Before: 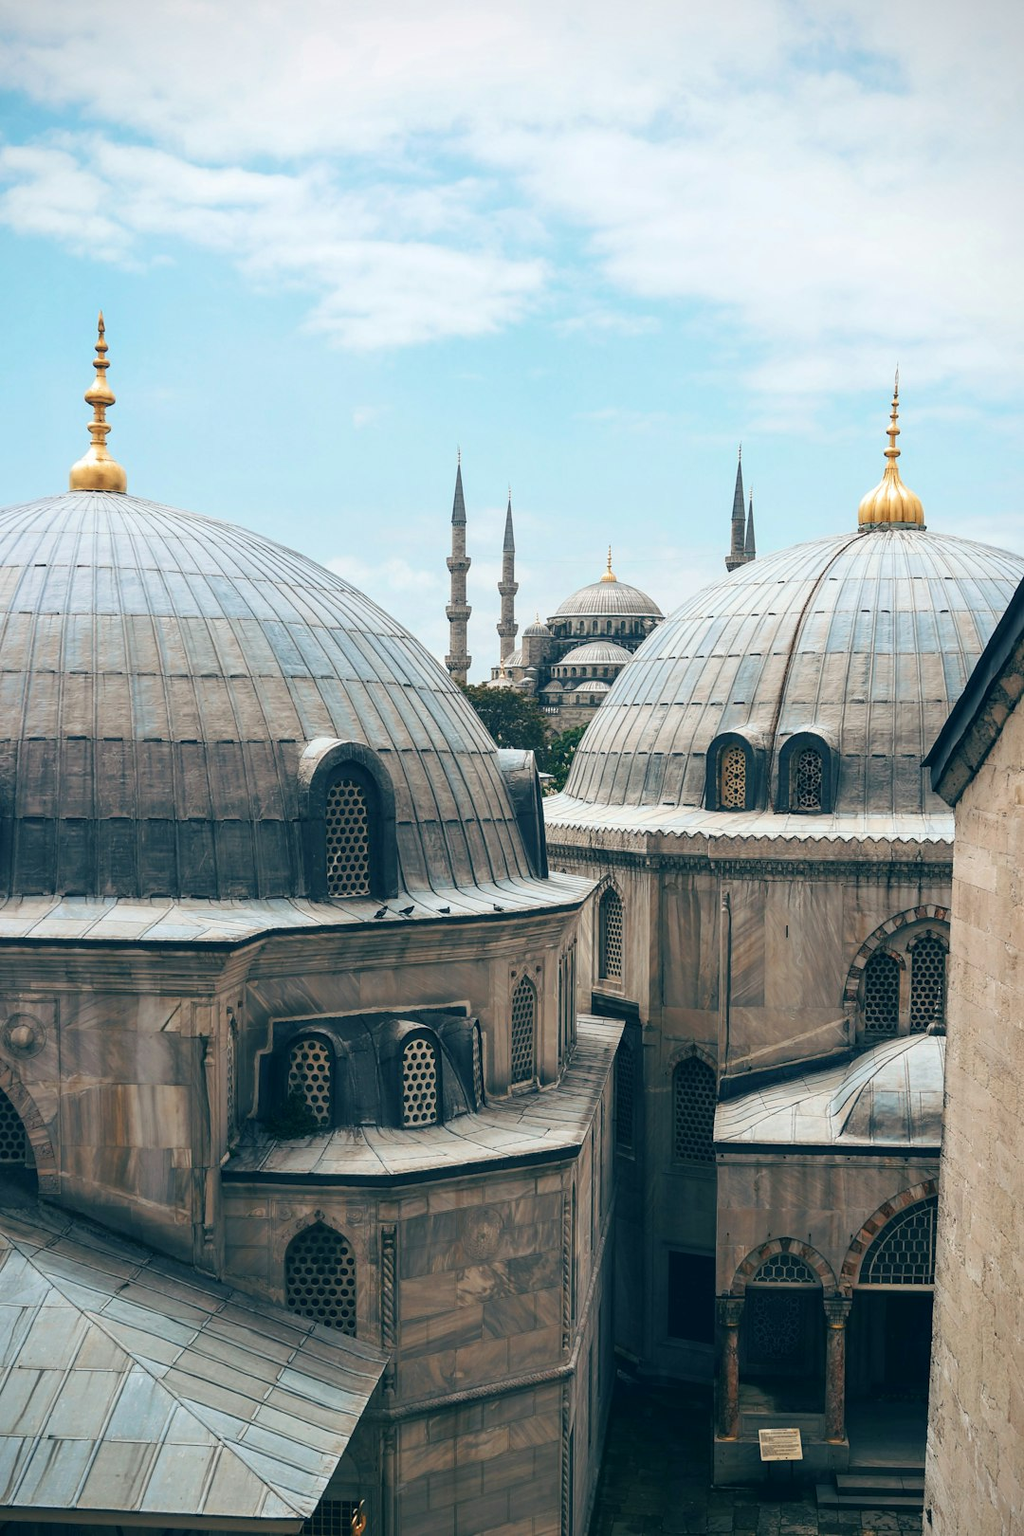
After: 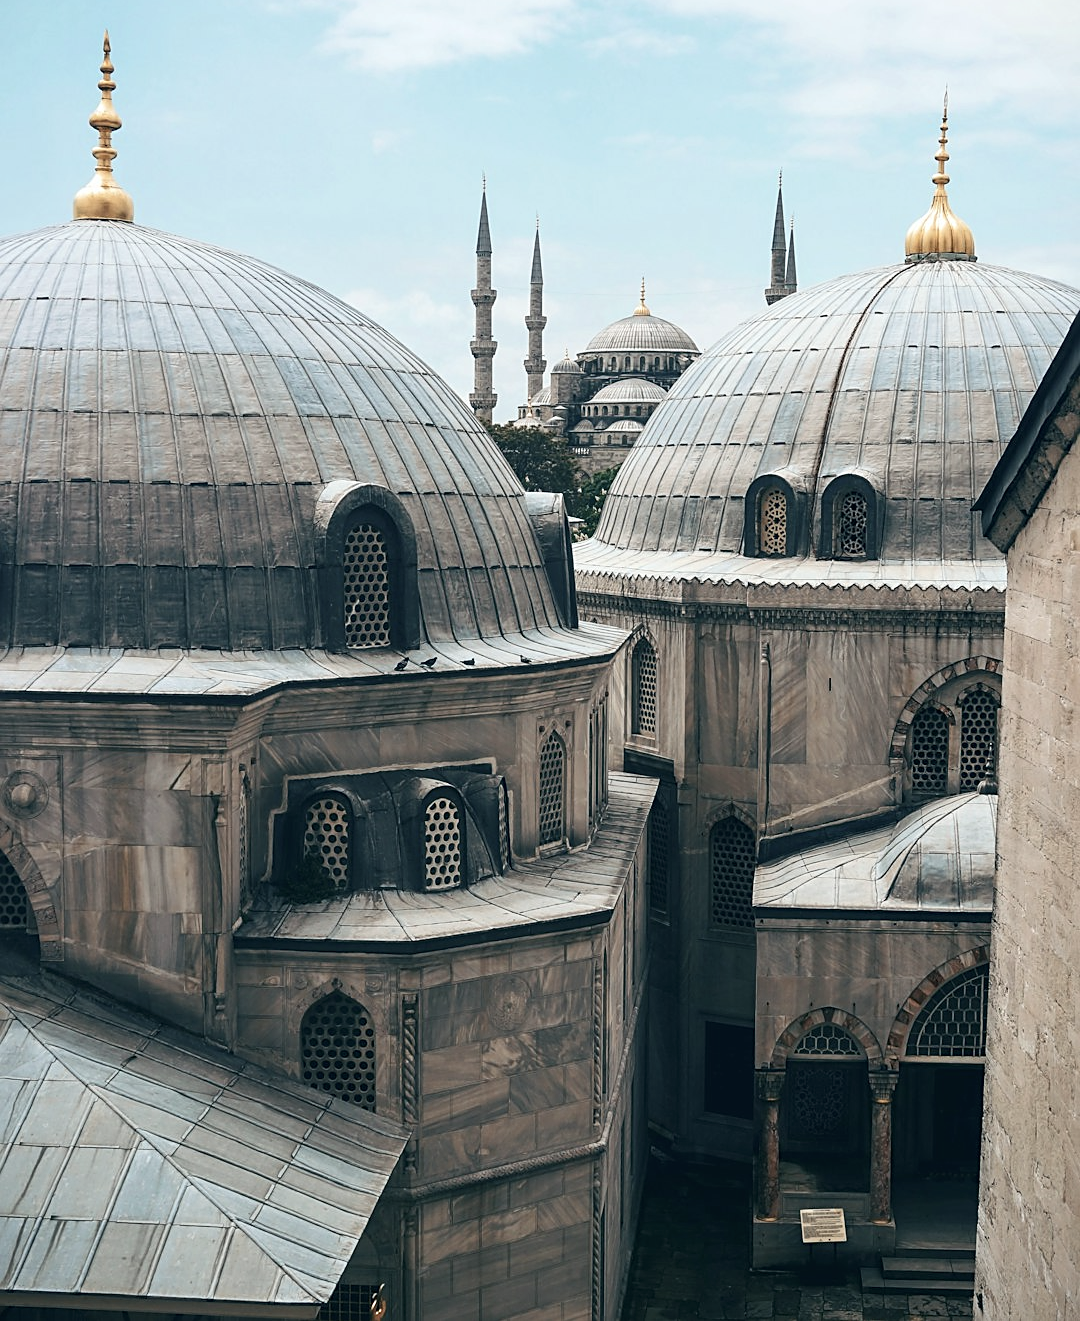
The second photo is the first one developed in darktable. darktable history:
sharpen: on, module defaults
contrast brightness saturation: contrast 0.099, saturation -0.289
crop and rotate: top 18.421%
